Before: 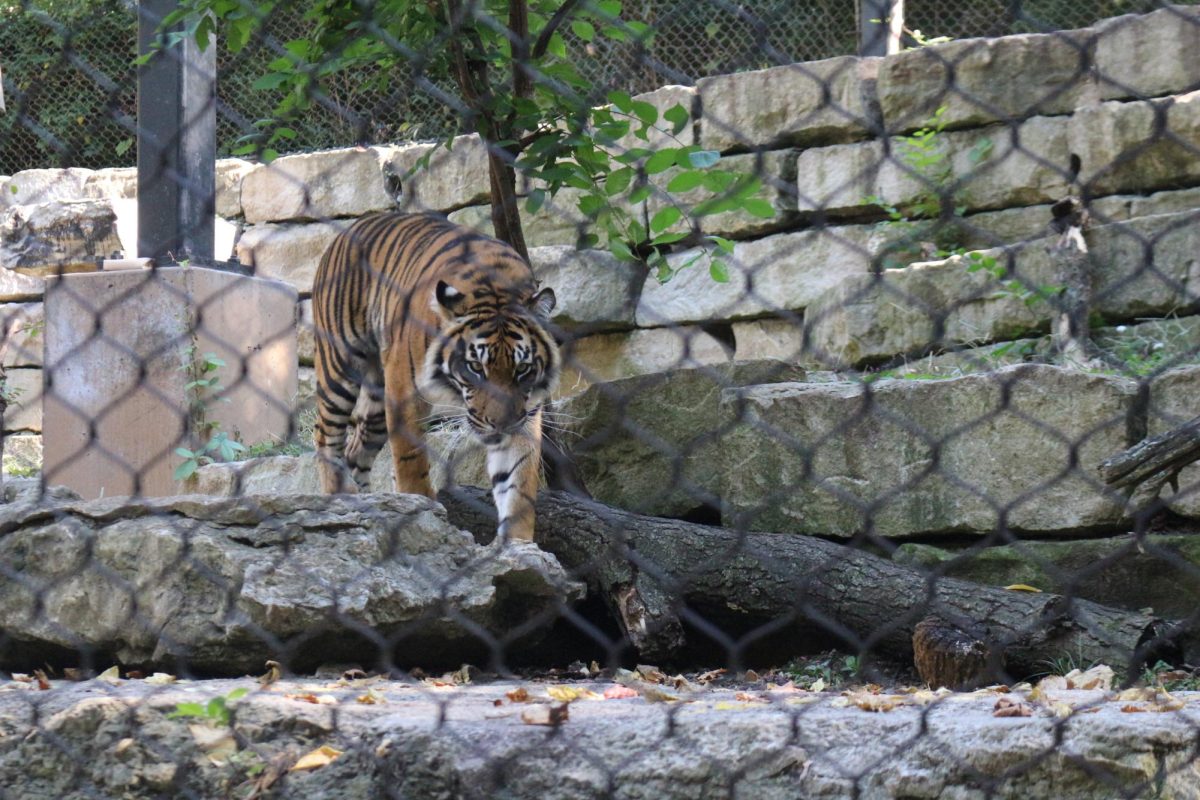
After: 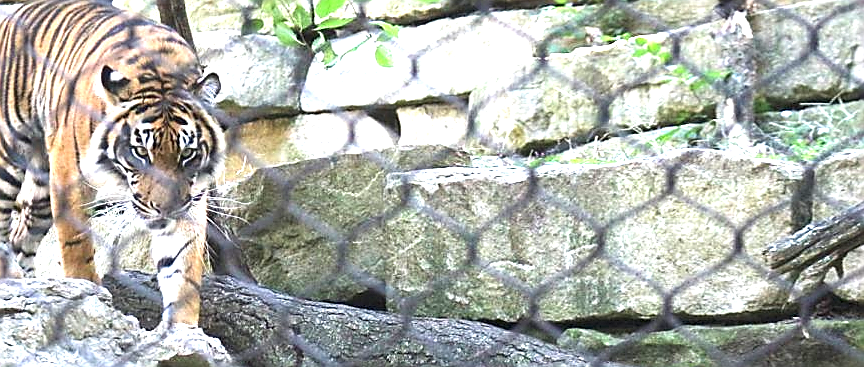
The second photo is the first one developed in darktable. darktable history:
crop and rotate: left 27.938%, top 27.046%, bottom 27.046%
sharpen: radius 1.4, amount 1.25, threshold 0.7
exposure: black level correction 0, exposure 1.9 EV, compensate highlight preservation false
